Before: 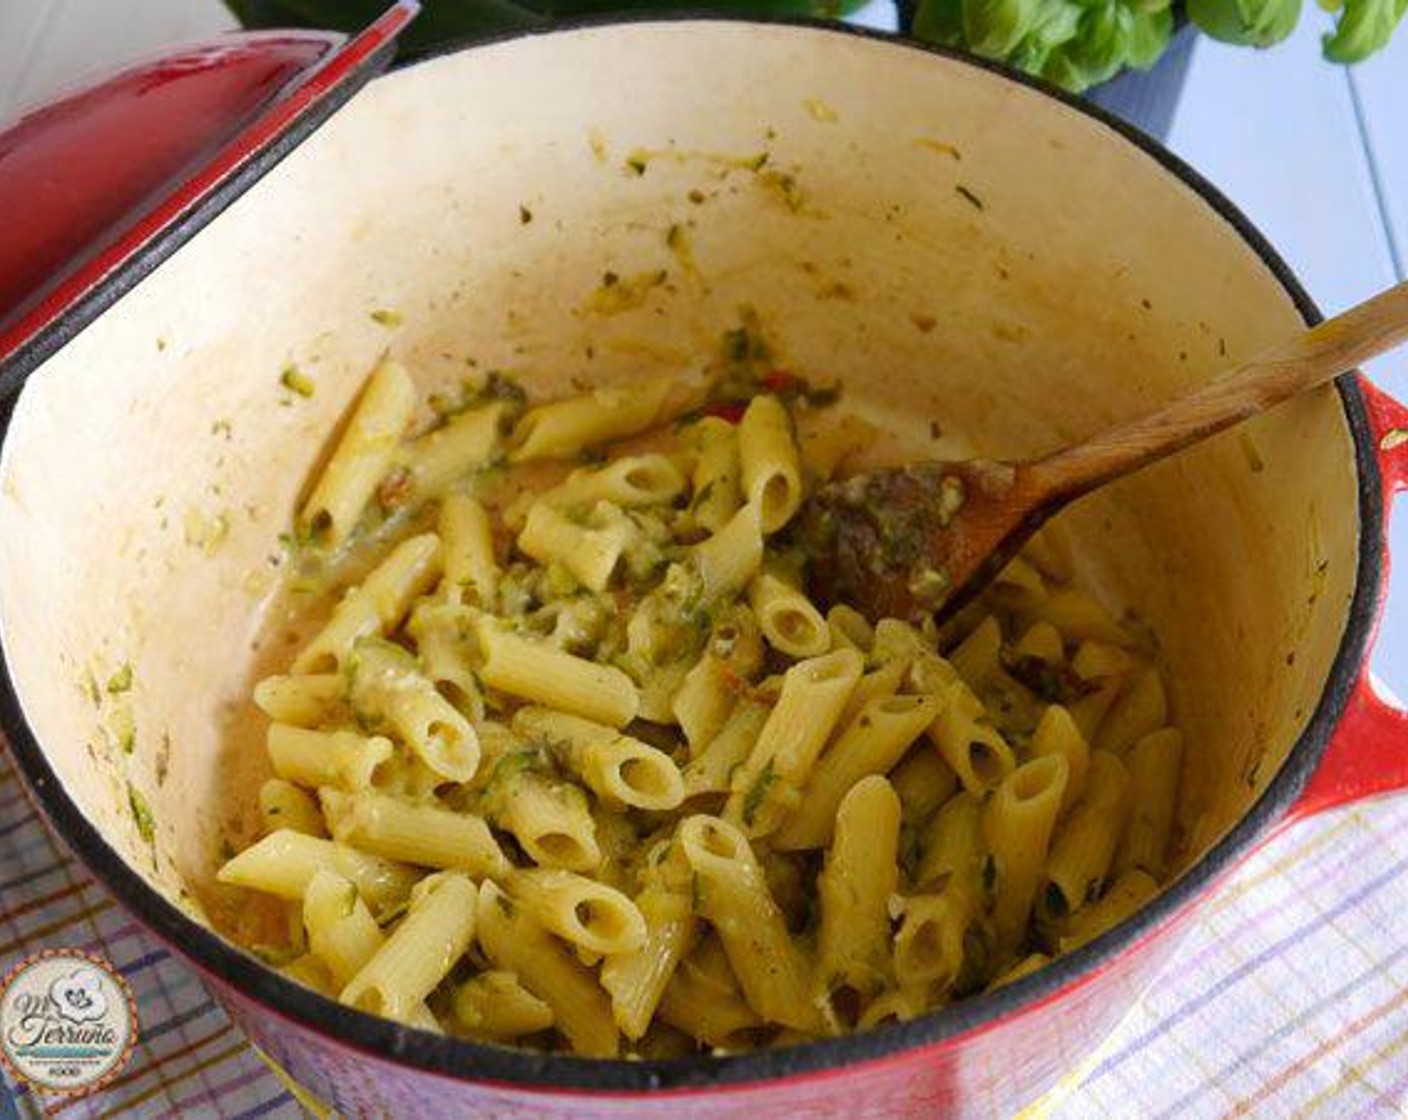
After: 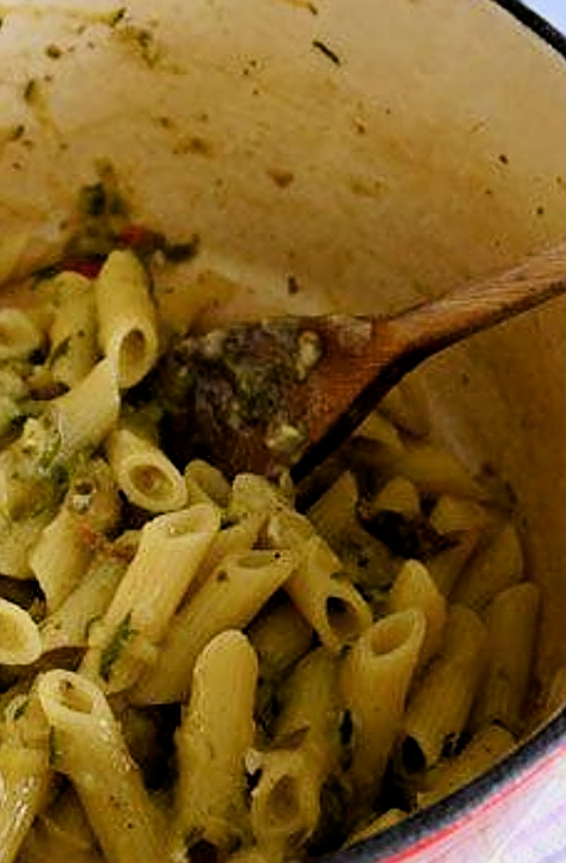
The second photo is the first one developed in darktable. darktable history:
crop: left 45.673%, top 12.955%, right 14.073%, bottom 9.971%
sharpen: amount 0.542
filmic rgb: middle gray luminance 9.8%, black relative exposure -8.62 EV, white relative exposure 3.31 EV, threshold 5.98 EV, target black luminance 0%, hardness 5.2, latitude 44.56%, contrast 1.306, highlights saturation mix 5.53%, shadows ↔ highlights balance 25.29%, color science v6 (2022), enable highlight reconstruction true
